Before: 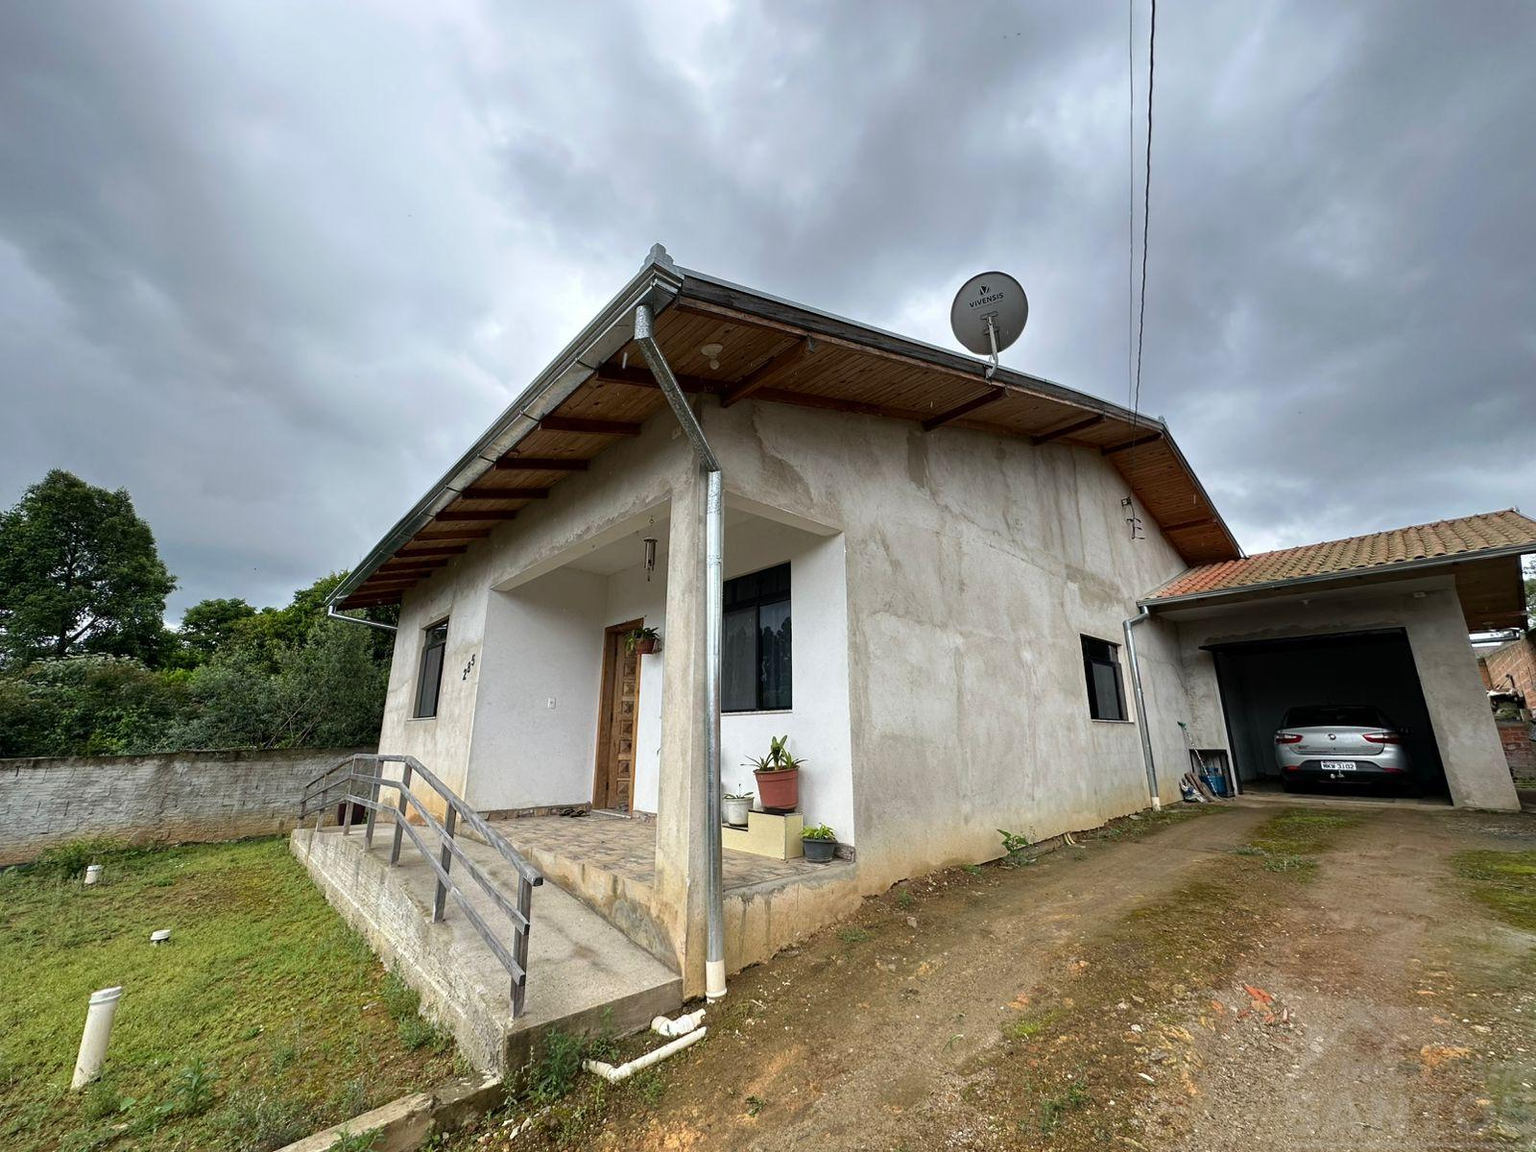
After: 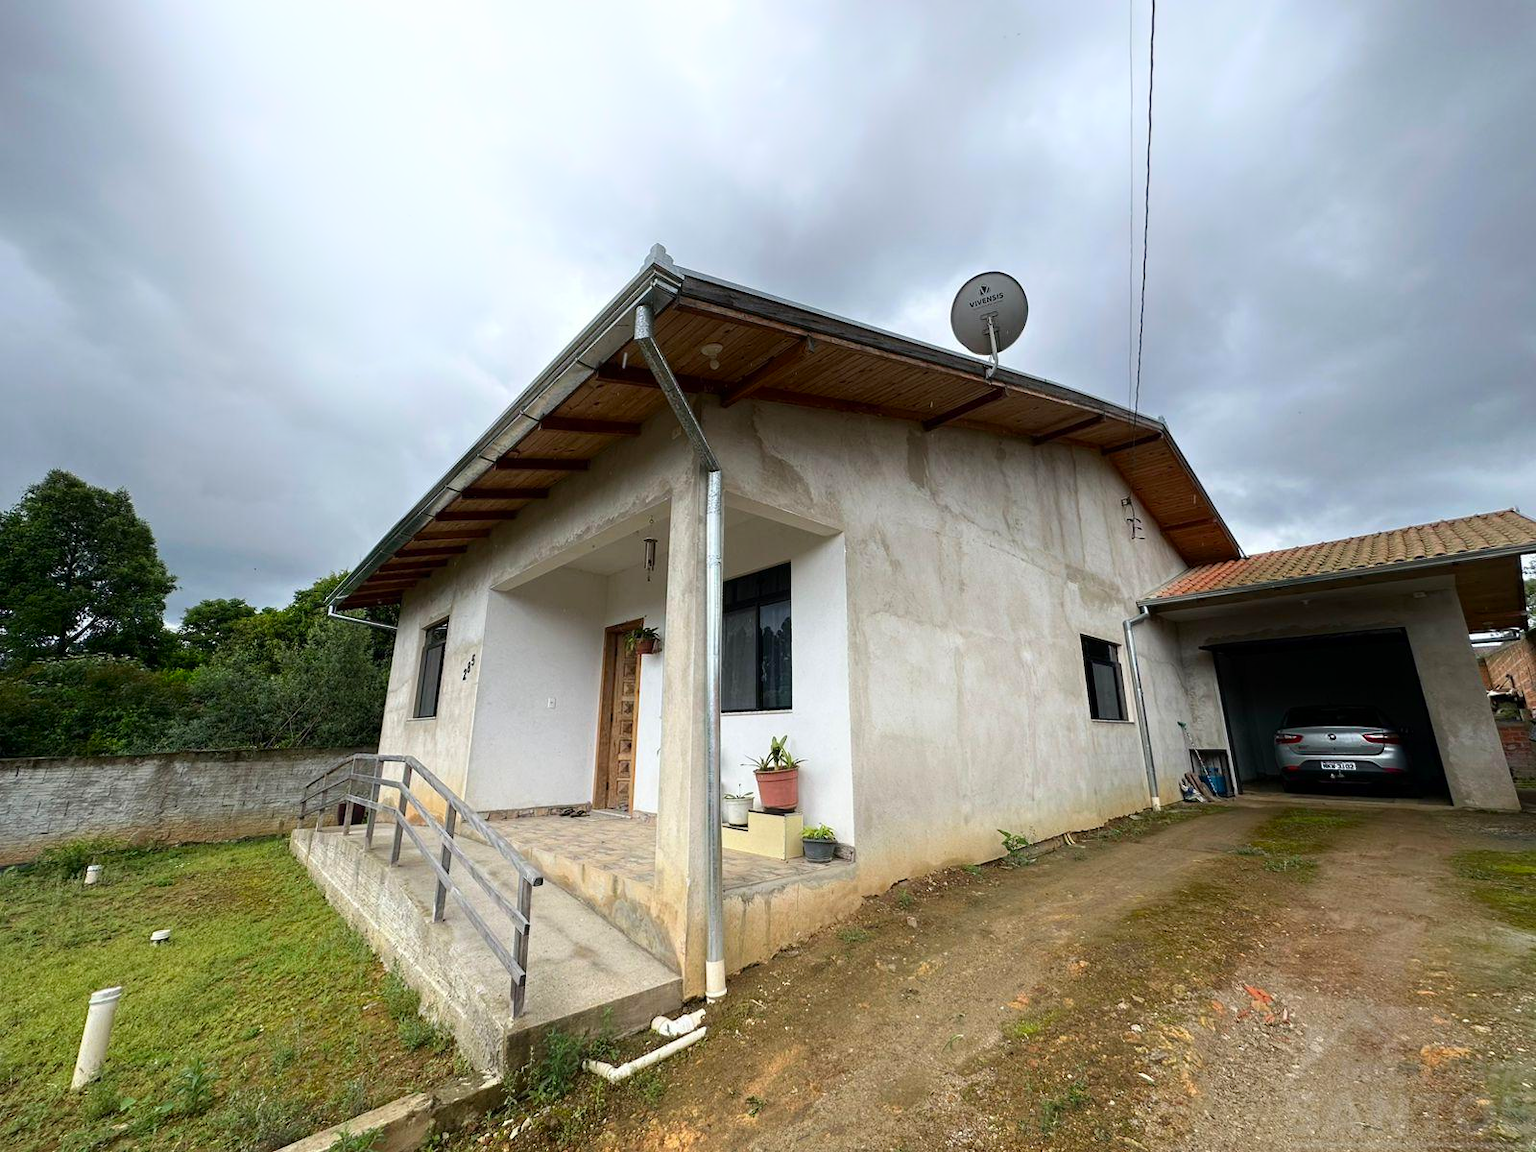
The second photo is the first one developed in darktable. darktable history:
contrast brightness saturation: saturation 0.13
shadows and highlights: shadows -90, highlights 90, soften with gaussian
